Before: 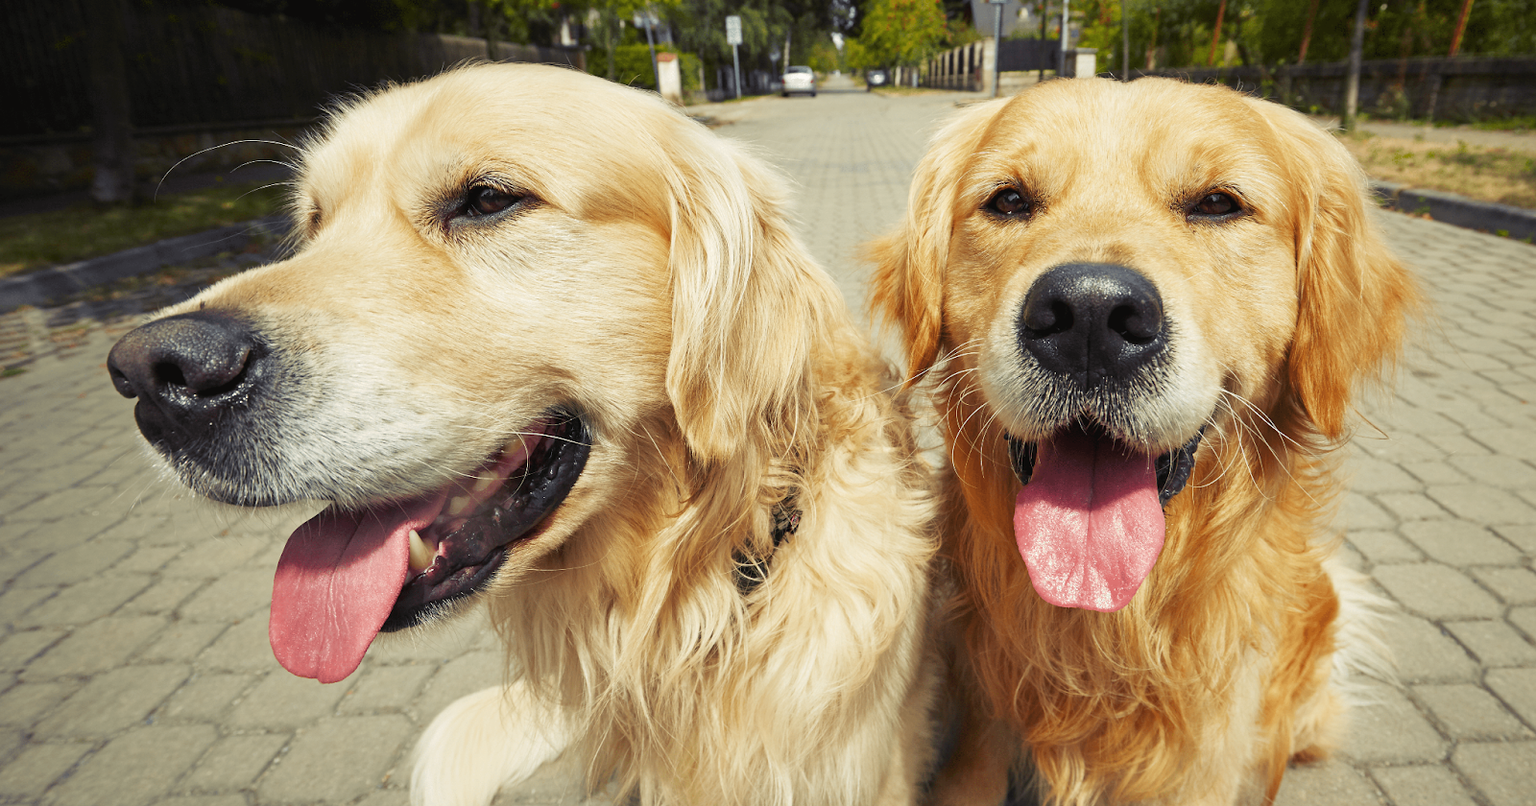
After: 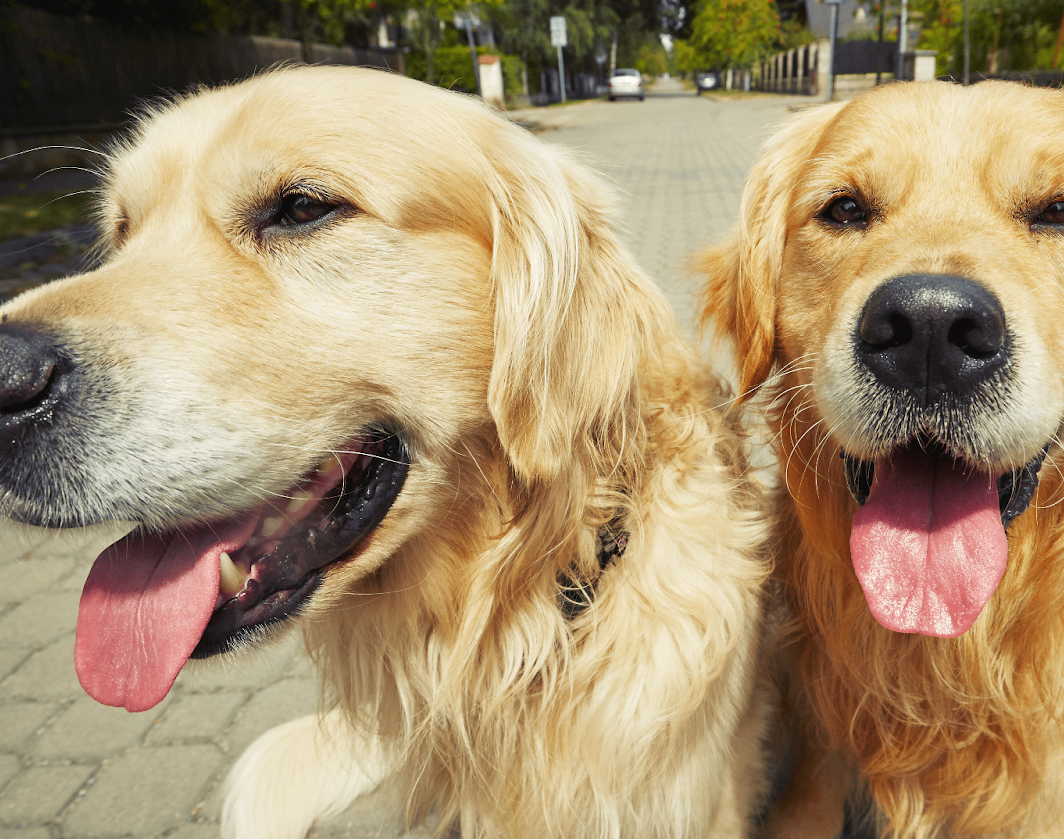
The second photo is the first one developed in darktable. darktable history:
crop and rotate: left 12.889%, right 20.567%
